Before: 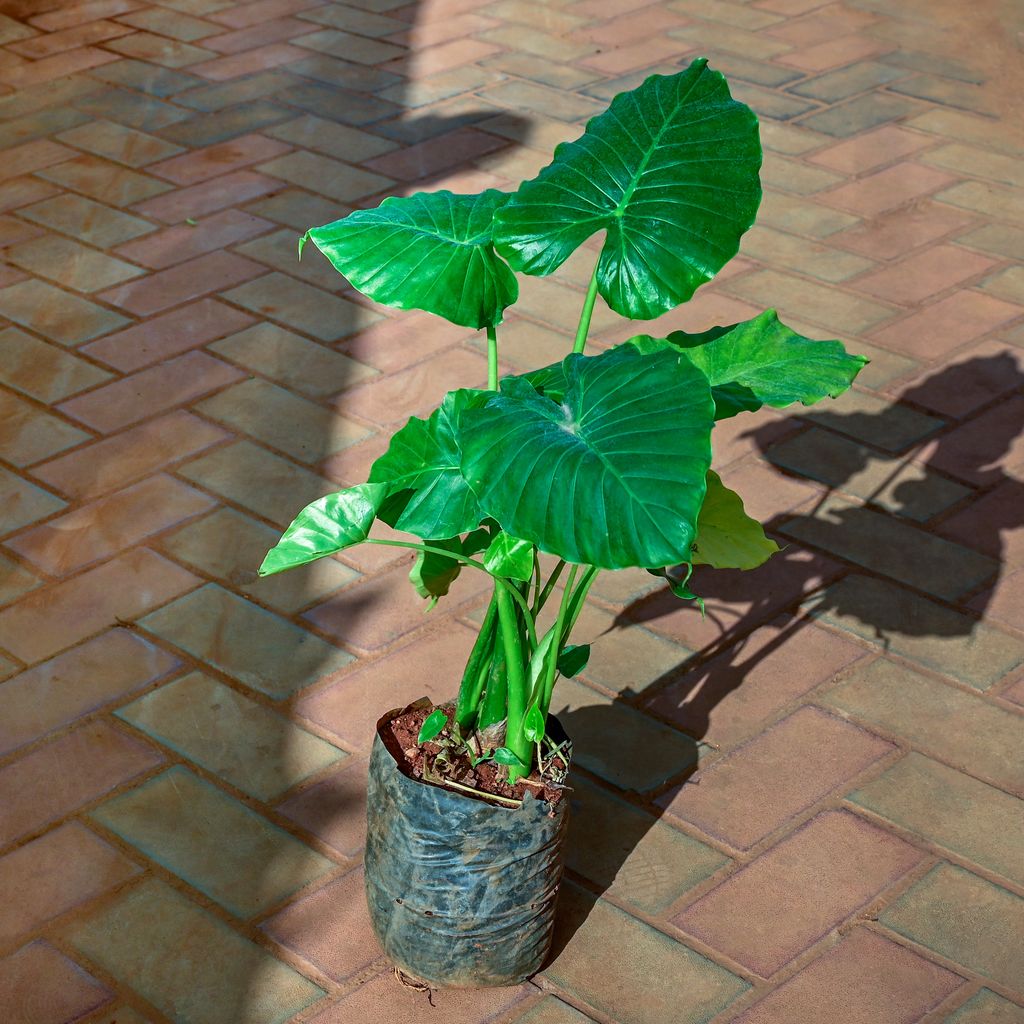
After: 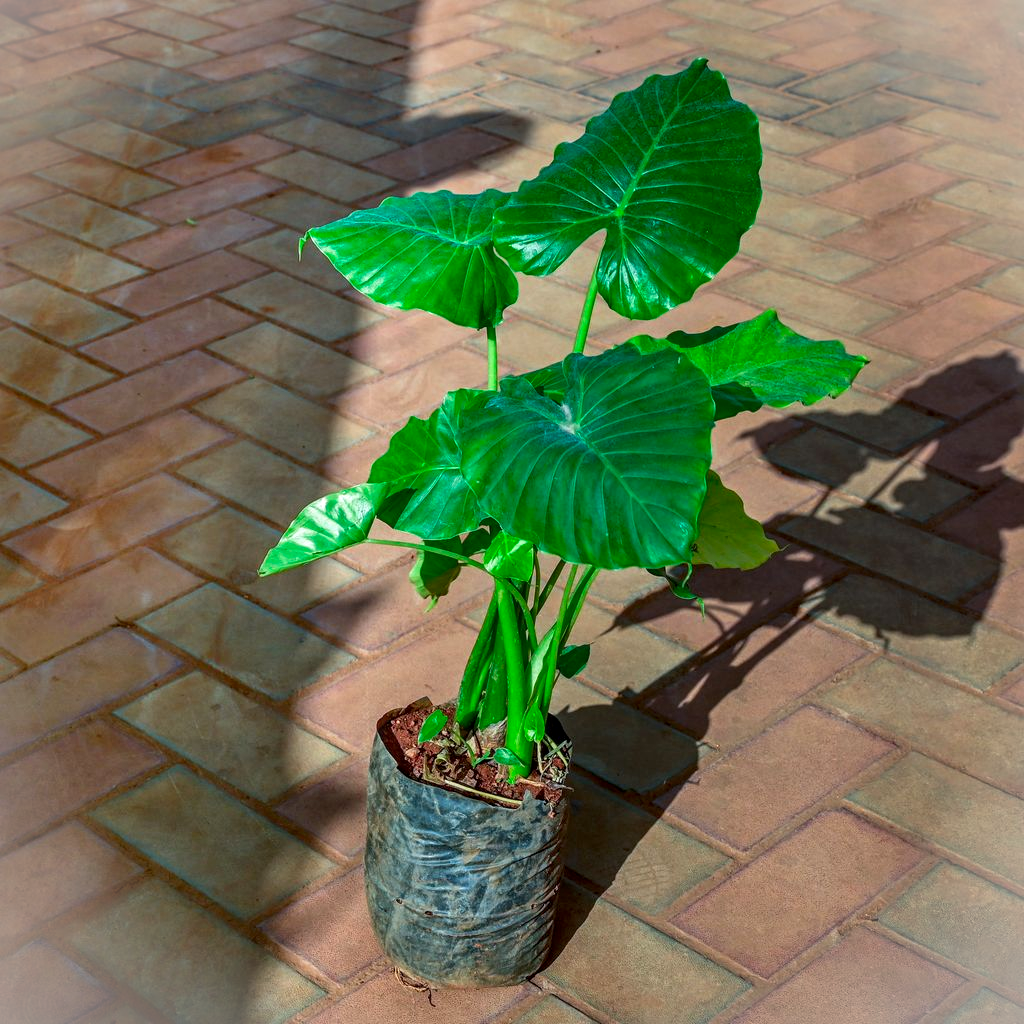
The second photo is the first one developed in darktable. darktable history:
vibrance: vibrance 100%
vignetting: fall-off start 100%, brightness 0.3, saturation 0
local contrast: on, module defaults
